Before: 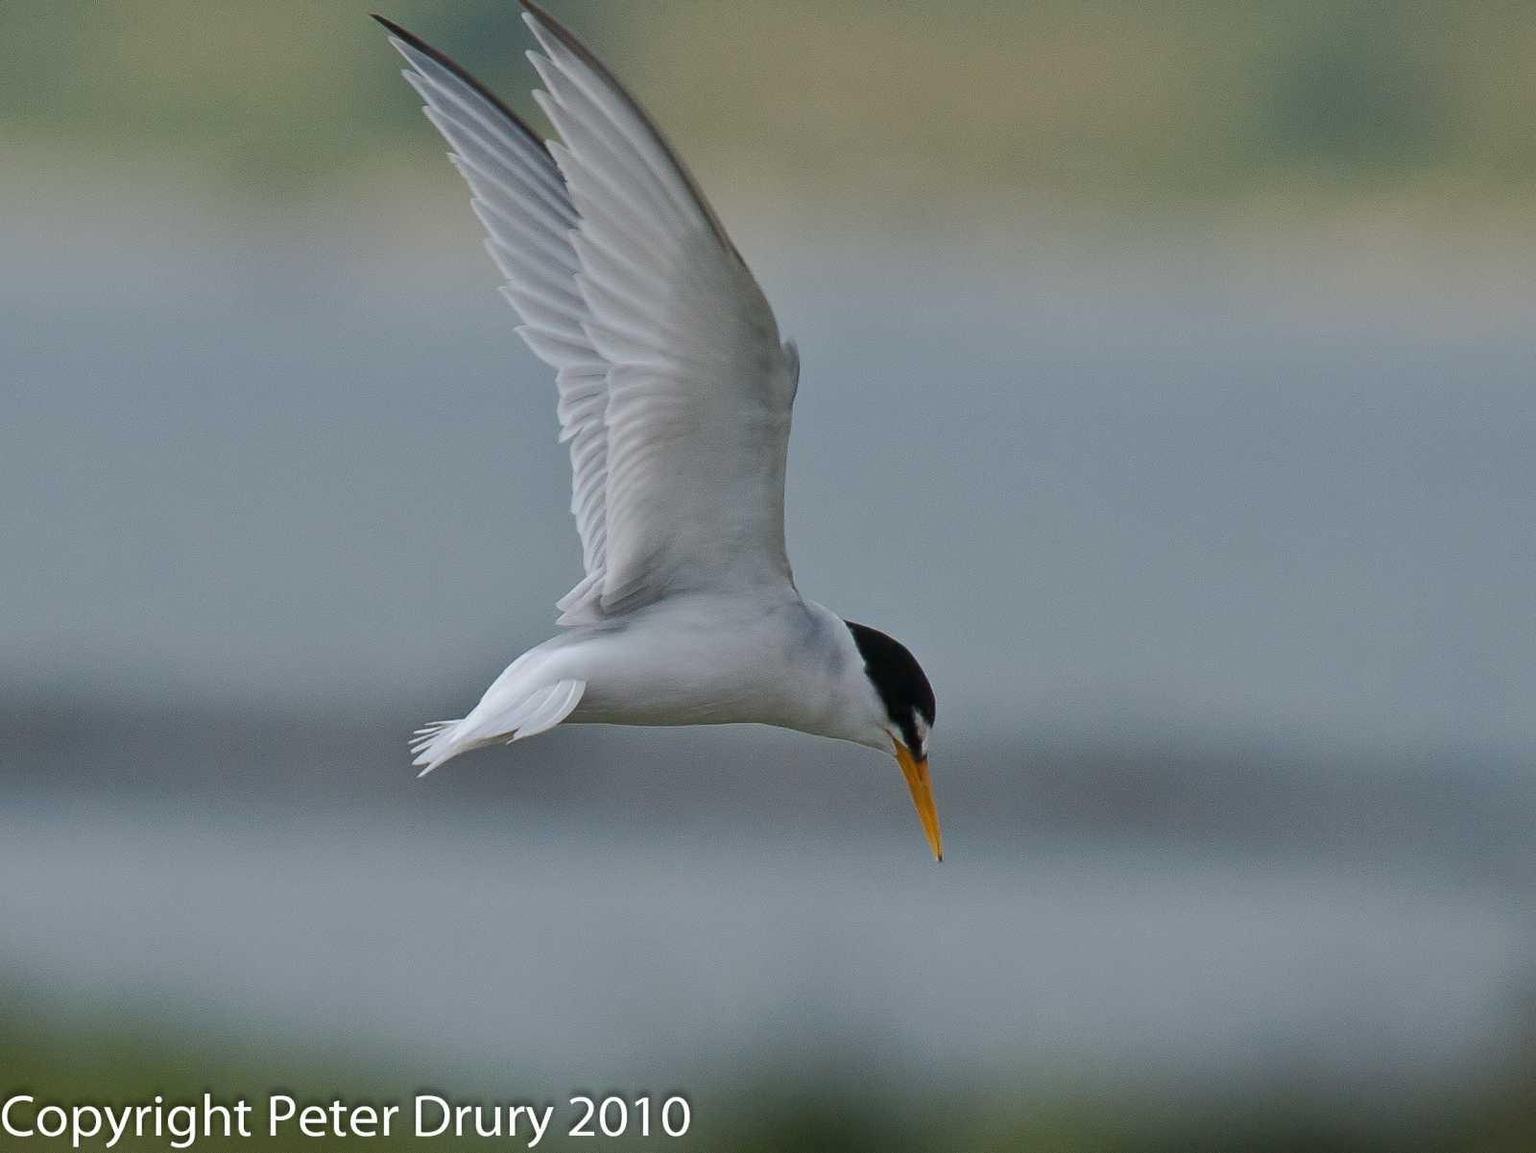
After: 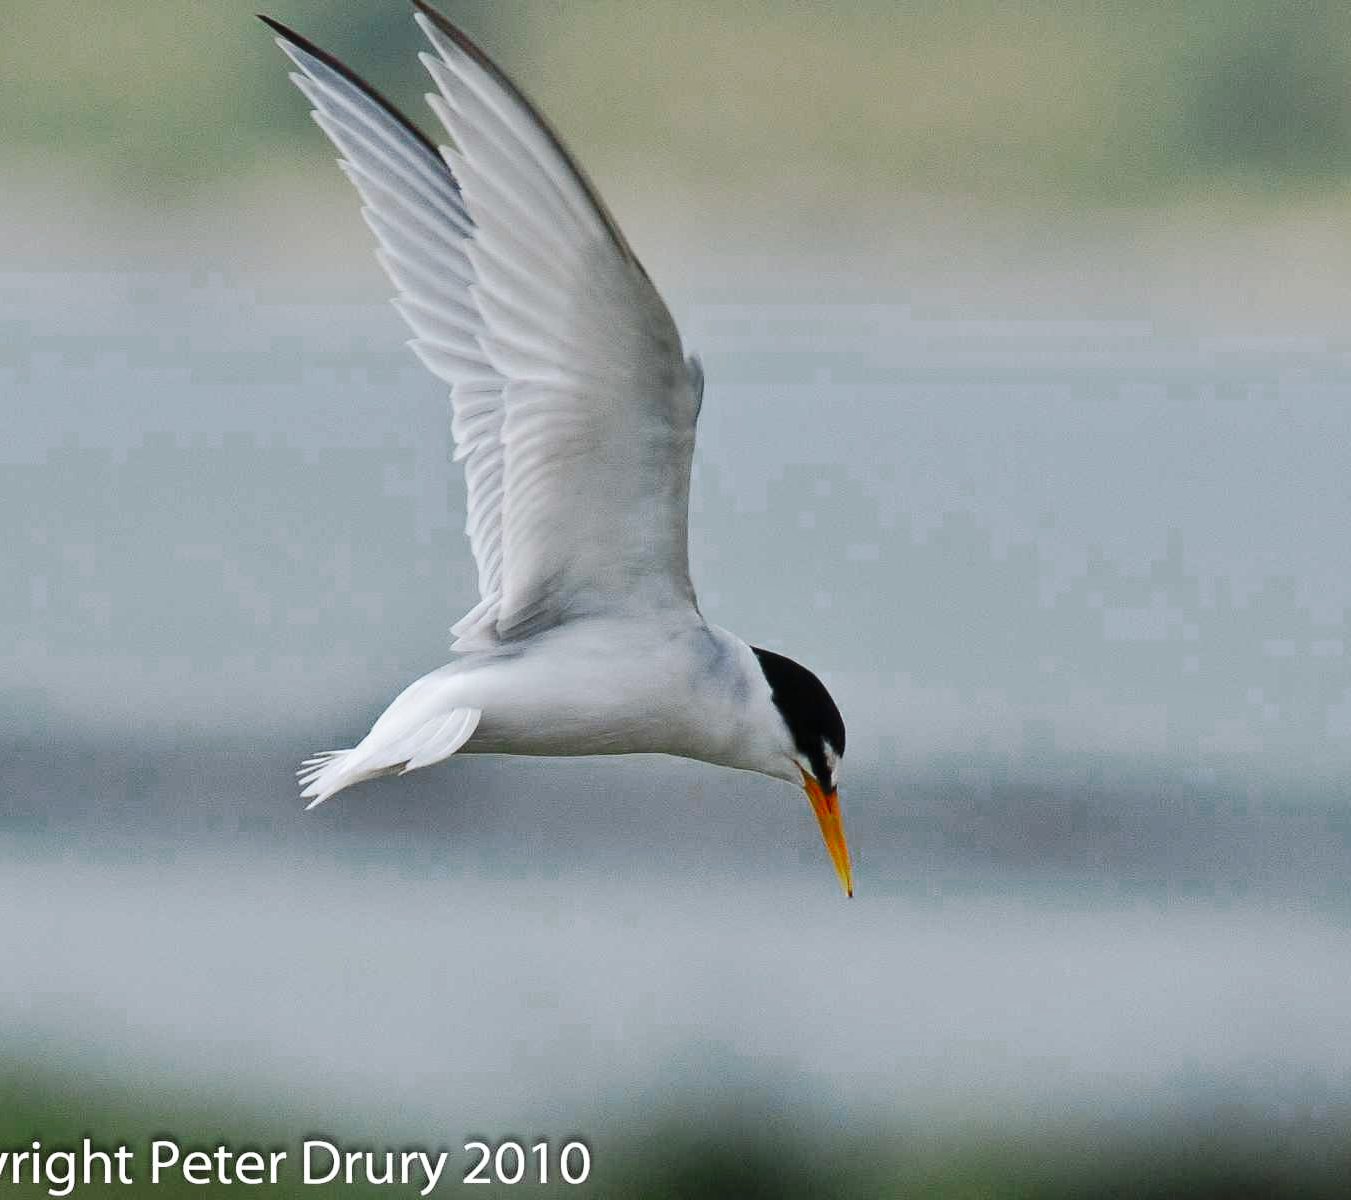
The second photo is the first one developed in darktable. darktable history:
color zones: curves: ch0 [(0, 0.466) (0.128, 0.466) (0.25, 0.5) (0.375, 0.456) (0.5, 0.5) (0.625, 0.5) (0.737, 0.652) (0.875, 0.5)]; ch1 [(0, 0.603) (0.125, 0.618) (0.261, 0.348) (0.372, 0.353) (0.497, 0.363) (0.611, 0.45) (0.731, 0.427) (0.875, 0.518) (0.998, 0.652)]; ch2 [(0, 0.559) (0.125, 0.451) (0.253, 0.564) (0.37, 0.578) (0.5, 0.466) (0.625, 0.471) (0.731, 0.471) (0.88, 0.485)]
crop: left 8.063%, right 7.472%
shadows and highlights: shadows 29.21, highlights -28.9, low approximation 0.01, soften with gaussian
base curve: curves: ch0 [(0, 0) (0.036, 0.025) (0.121, 0.166) (0.206, 0.329) (0.605, 0.79) (1, 1)], preserve colors none
